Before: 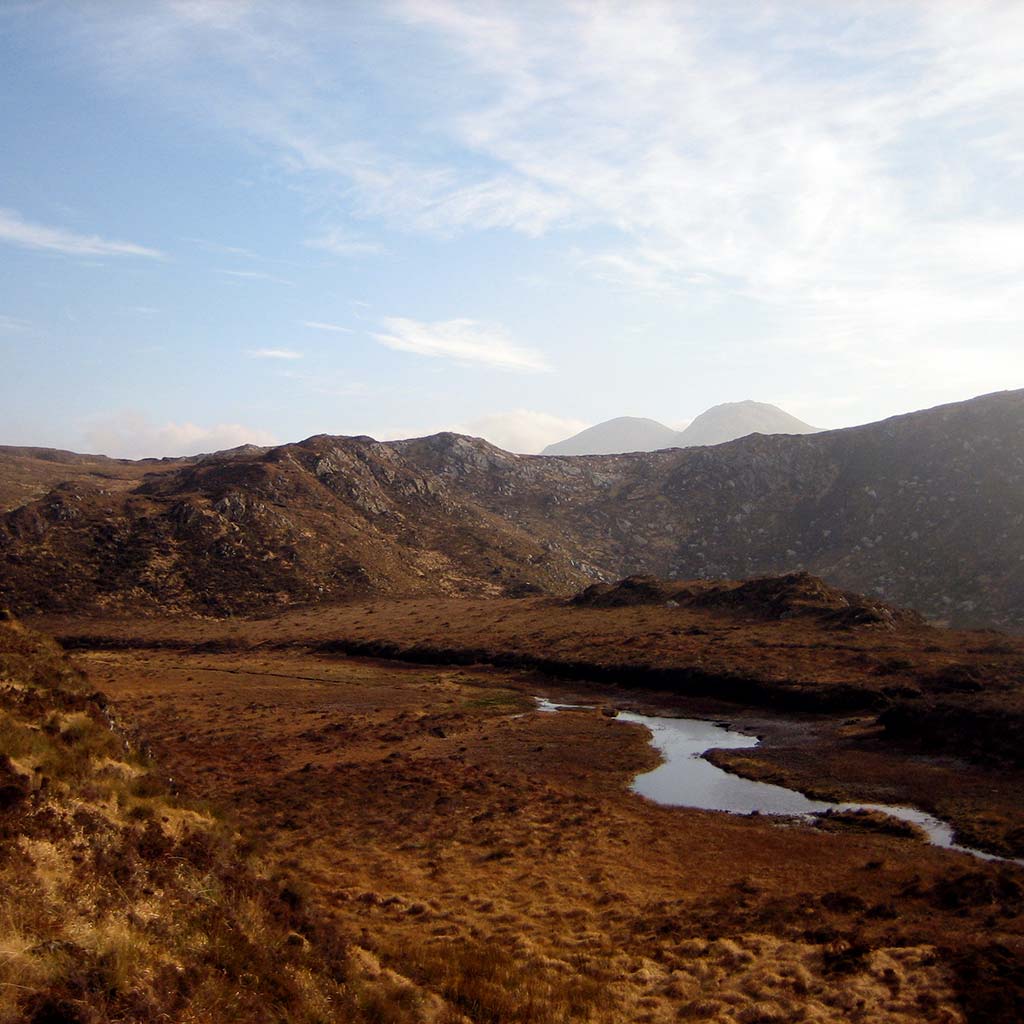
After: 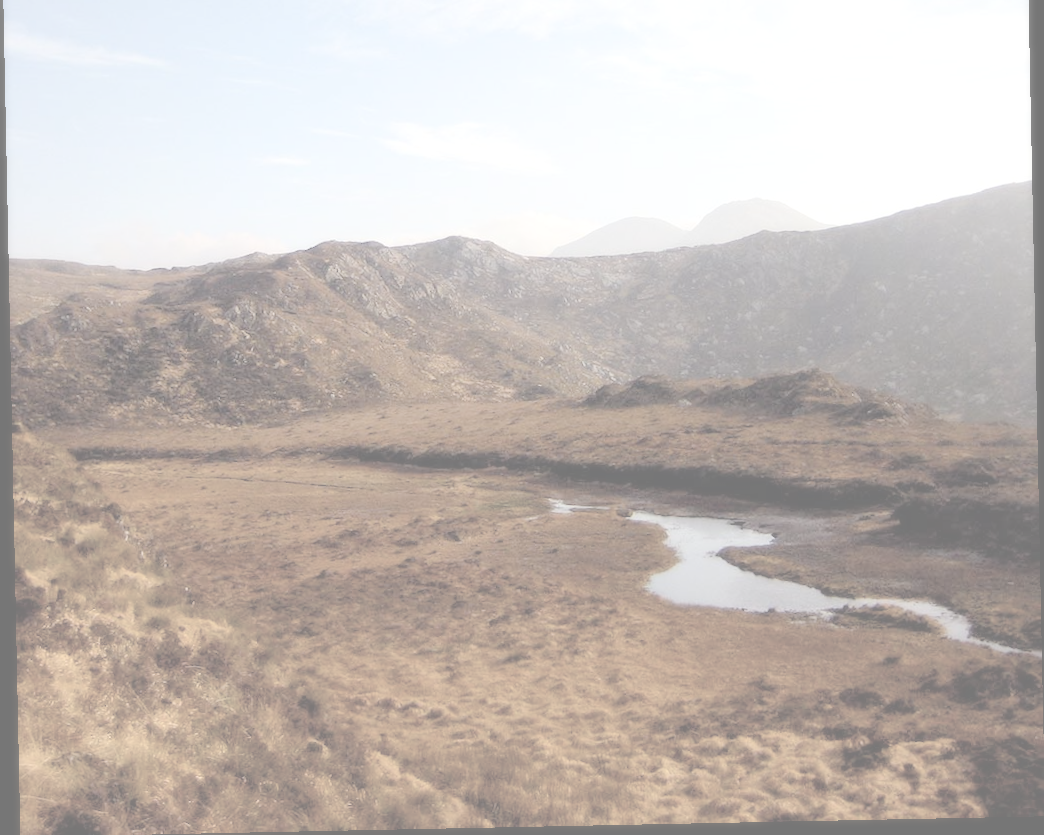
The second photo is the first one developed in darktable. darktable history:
rotate and perspective: rotation -1.17°, automatic cropping off
contrast brightness saturation: contrast -0.32, brightness 0.75, saturation -0.78
tone equalizer: -8 EV 0.06 EV, smoothing diameter 25%, edges refinement/feathering 10, preserve details guided filter
soften: size 19.52%, mix 20.32%
exposure: black level correction 0, exposure 1 EV, compensate exposure bias true, compensate highlight preservation false
color balance: output saturation 98.5%
color balance rgb: linear chroma grading › global chroma 15%, perceptual saturation grading › global saturation 30%
crop and rotate: top 19.998%
